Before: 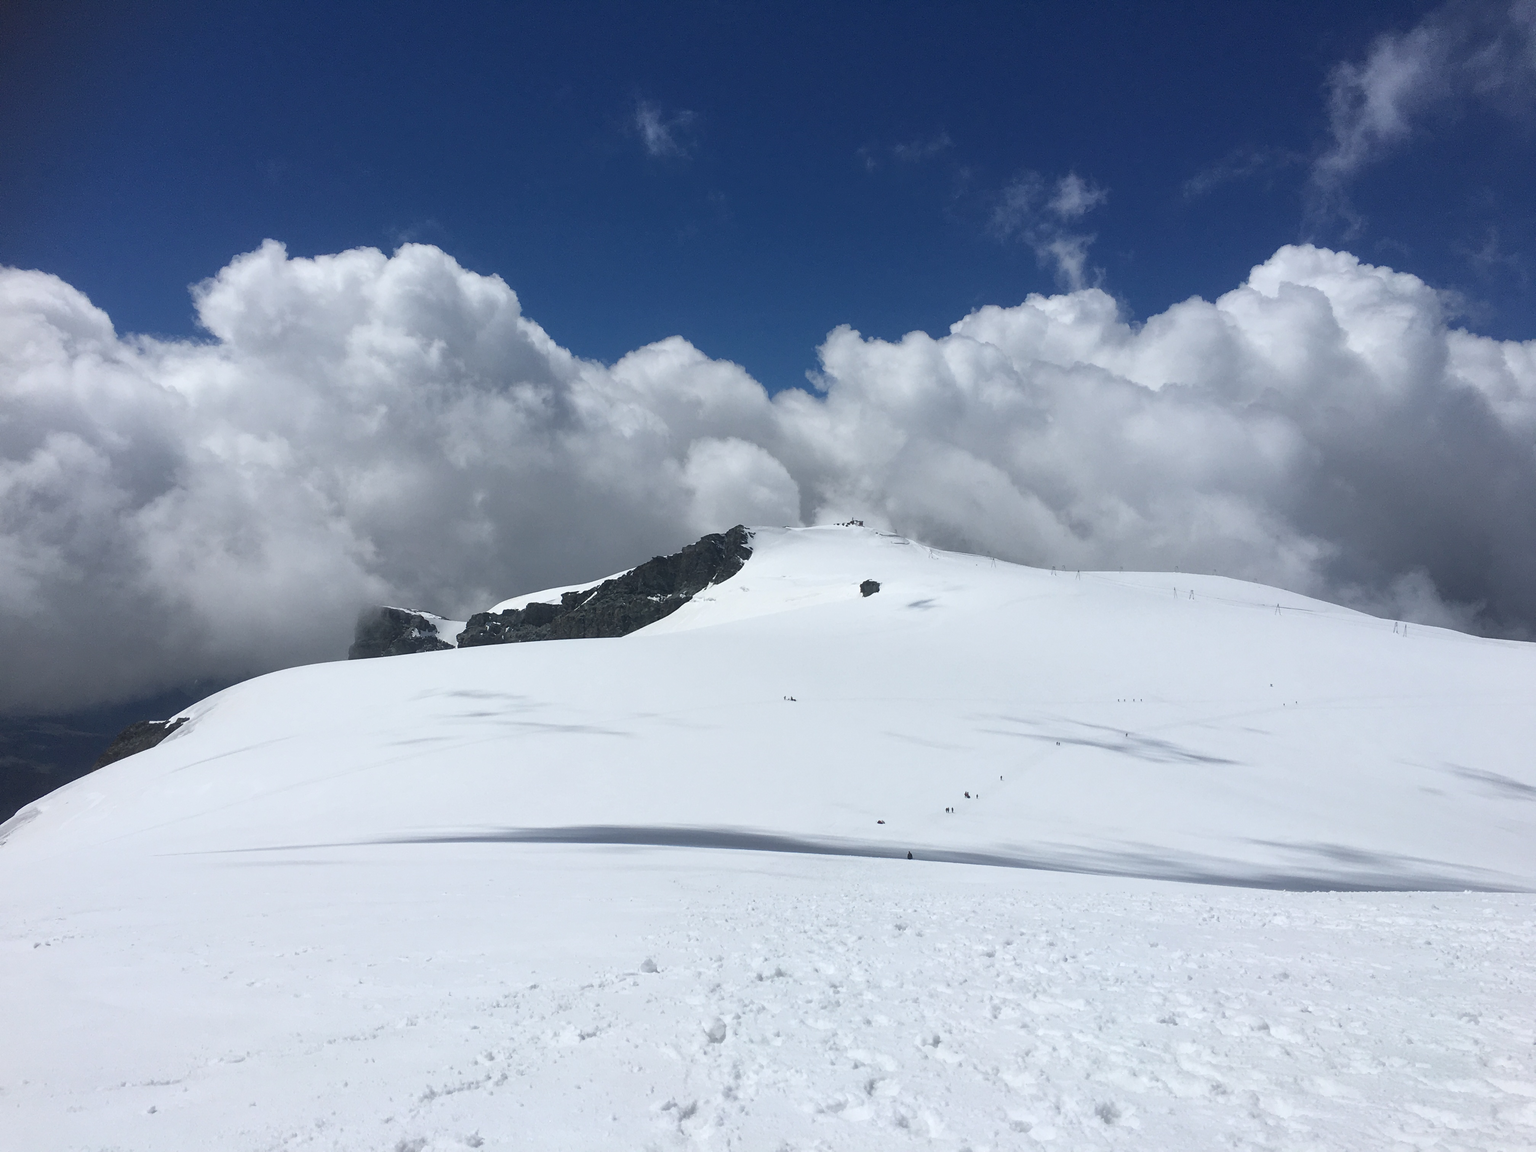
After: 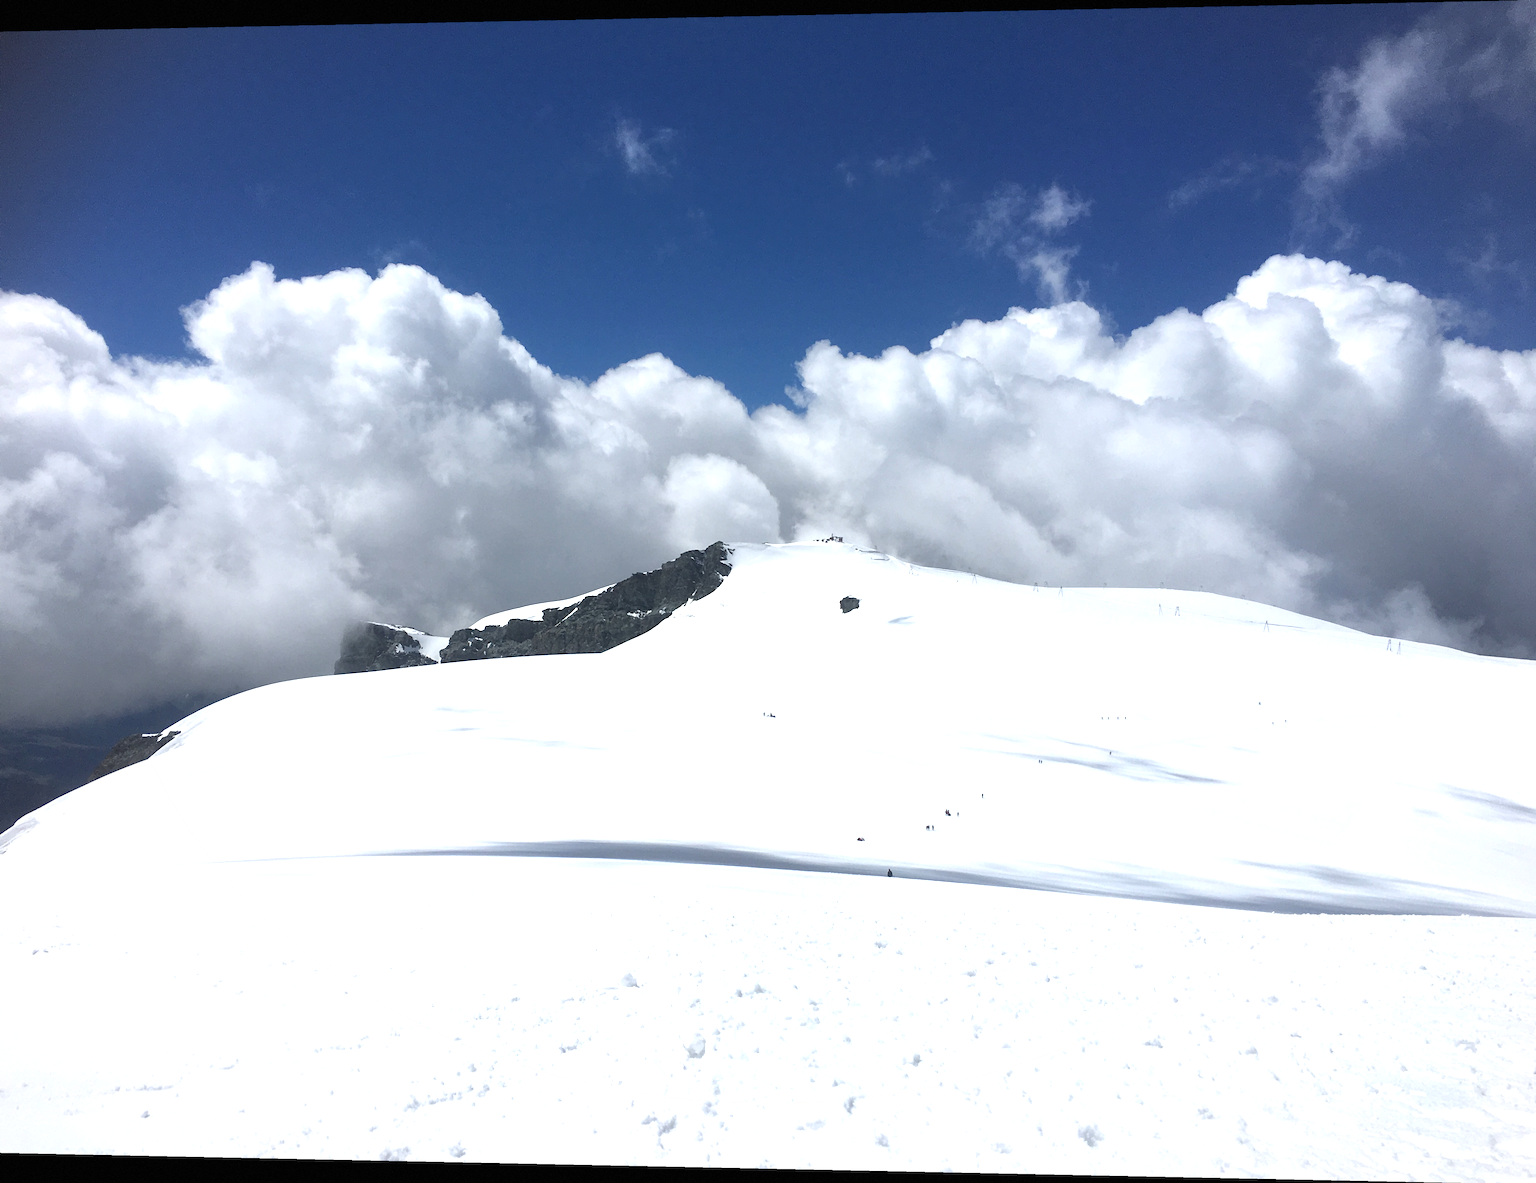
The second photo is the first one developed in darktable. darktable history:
vignetting: fall-off start 85%, fall-off radius 80%, brightness -0.182, saturation -0.3, width/height ratio 1.219, dithering 8-bit output, unbound false
rotate and perspective: lens shift (horizontal) -0.055, automatic cropping off
exposure: black level correction 0, exposure 0.7 EV, compensate exposure bias true, compensate highlight preservation false
